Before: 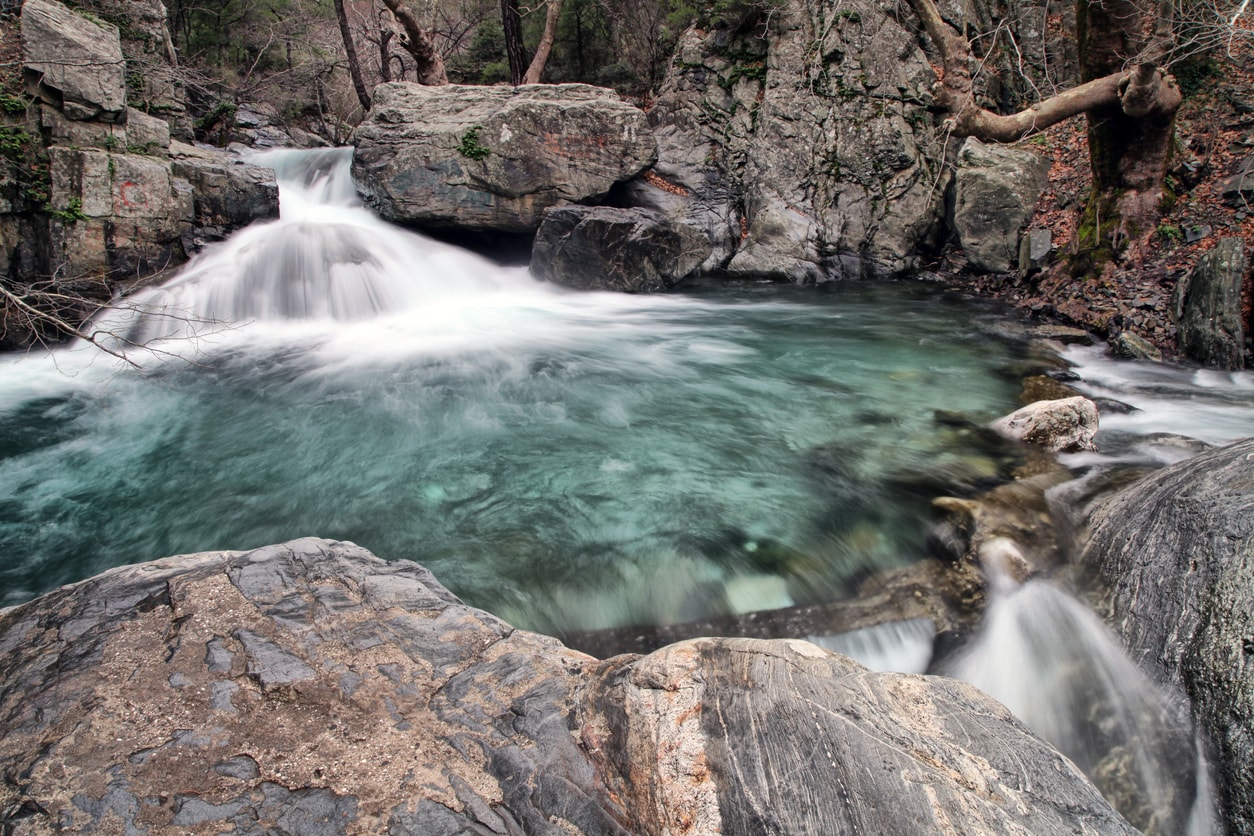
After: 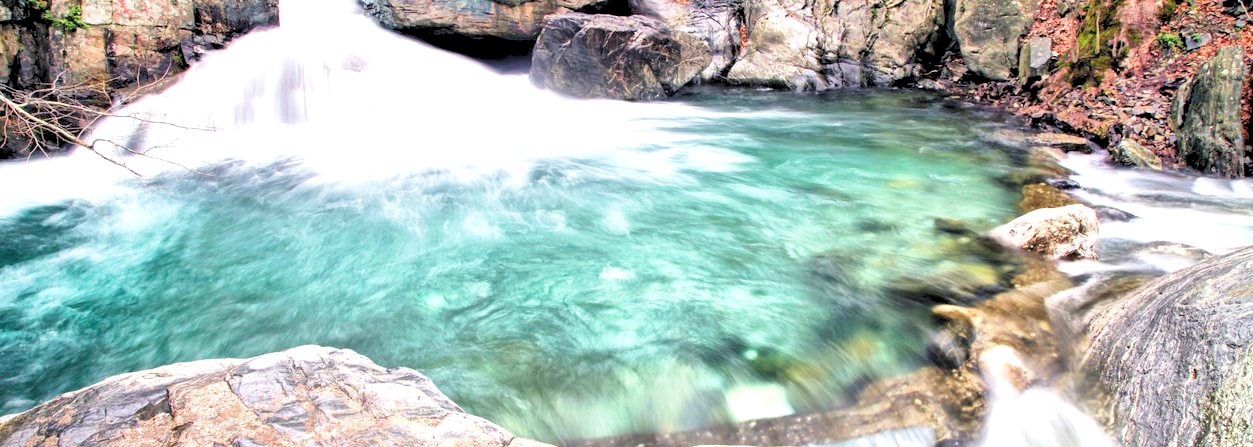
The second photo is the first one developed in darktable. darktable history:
exposure: exposure 1.223 EV, compensate highlight preservation false
velvia: strength 45%
crop and rotate: top 23.043%, bottom 23.437%
levels: levels [0.093, 0.434, 0.988]
